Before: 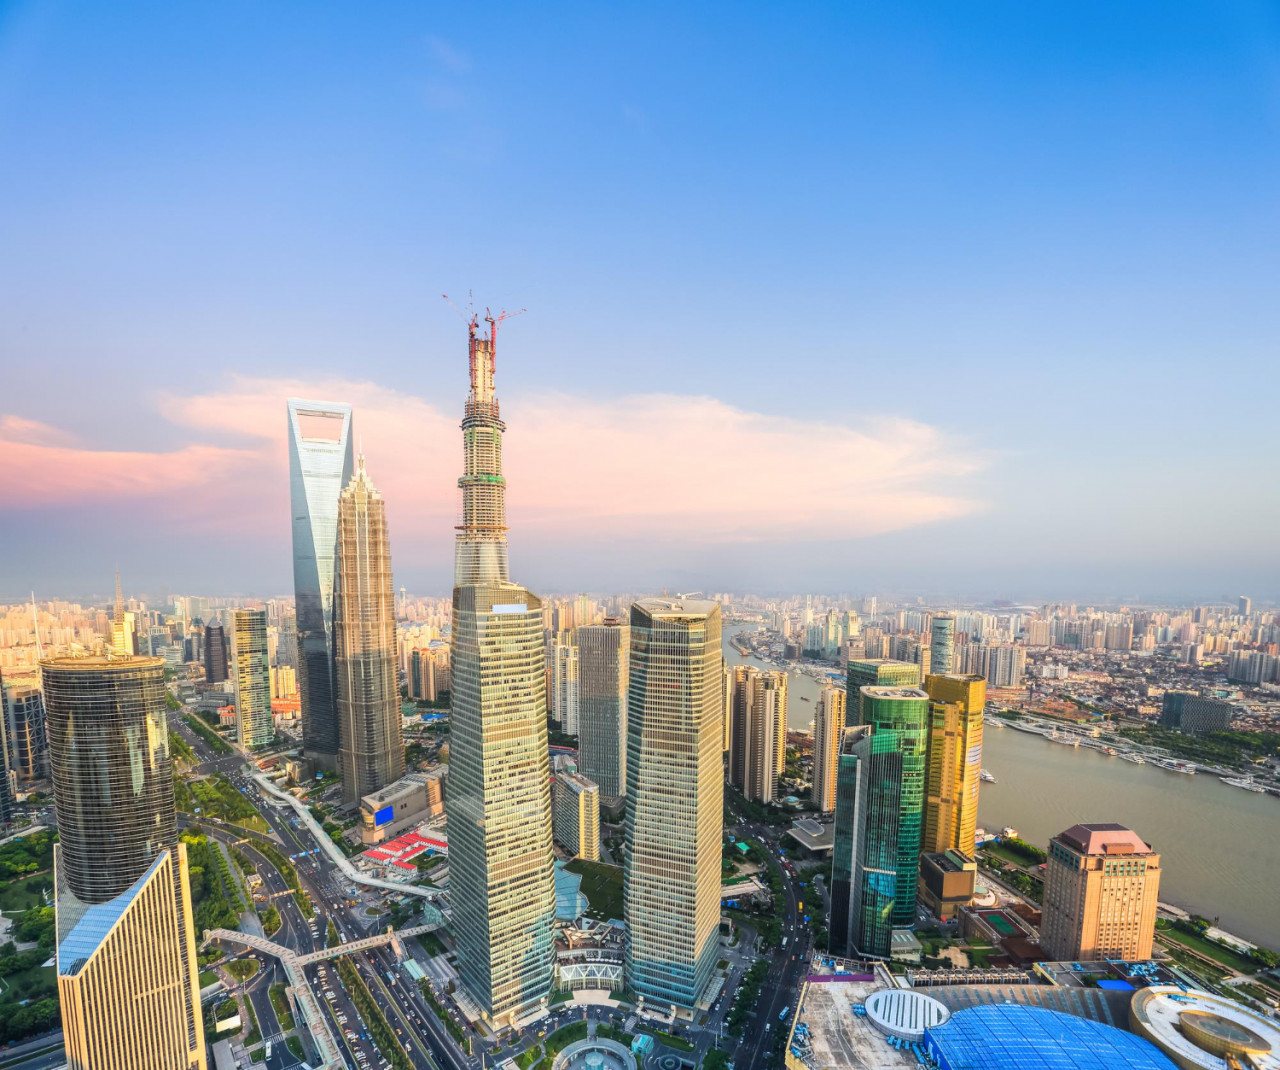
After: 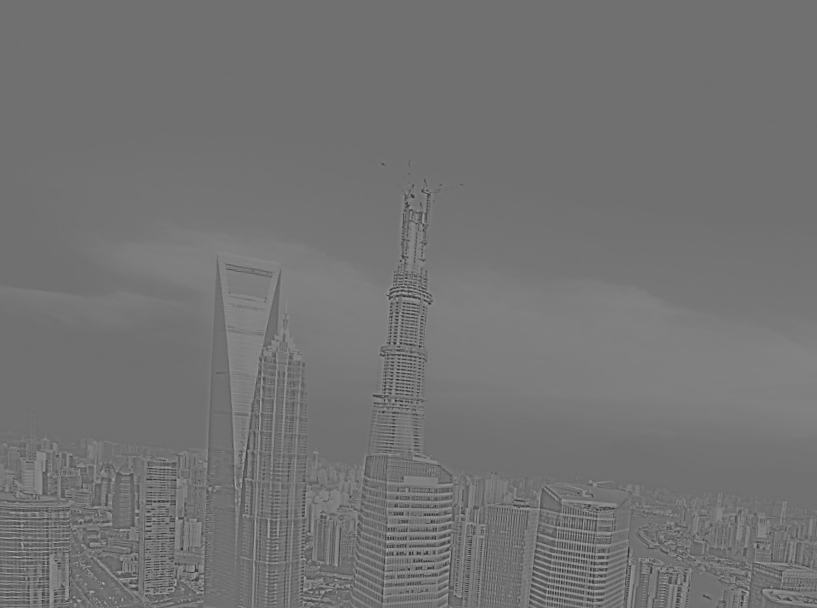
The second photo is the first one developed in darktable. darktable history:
sharpen: on, module defaults
filmic rgb: black relative exposure -7.65 EV, white relative exposure 4.56 EV, hardness 3.61, contrast 1.05
crop and rotate: angle -4.99°, left 2.122%, top 6.945%, right 27.566%, bottom 30.519%
rgb curve: curves: ch0 [(0, 0.186) (0.314, 0.284) (0.775, 0.708) (1, 1)], compensate middle gray true, preserve colors none
rgb levels: levels [[0.013, 0.434, 0.89], [0, 0.5, 1], [0, 0.5, 1]]
highpass: sharpness 5.84%, contrast boost 8.44%
tone equalizer: -8 EV -1.08 EV, -7 EV -1.01 EV, -6 EV -0.867 EV, -5 EV -0.578 EV, -3 EV 0.578 EV, -2 EV 0.867 EV, -1 EV 1.01 EV, +0 EV 1.08 EV, edges refinement/feathering 500, mask exposure compensation -1.57 EV, preserve details no
